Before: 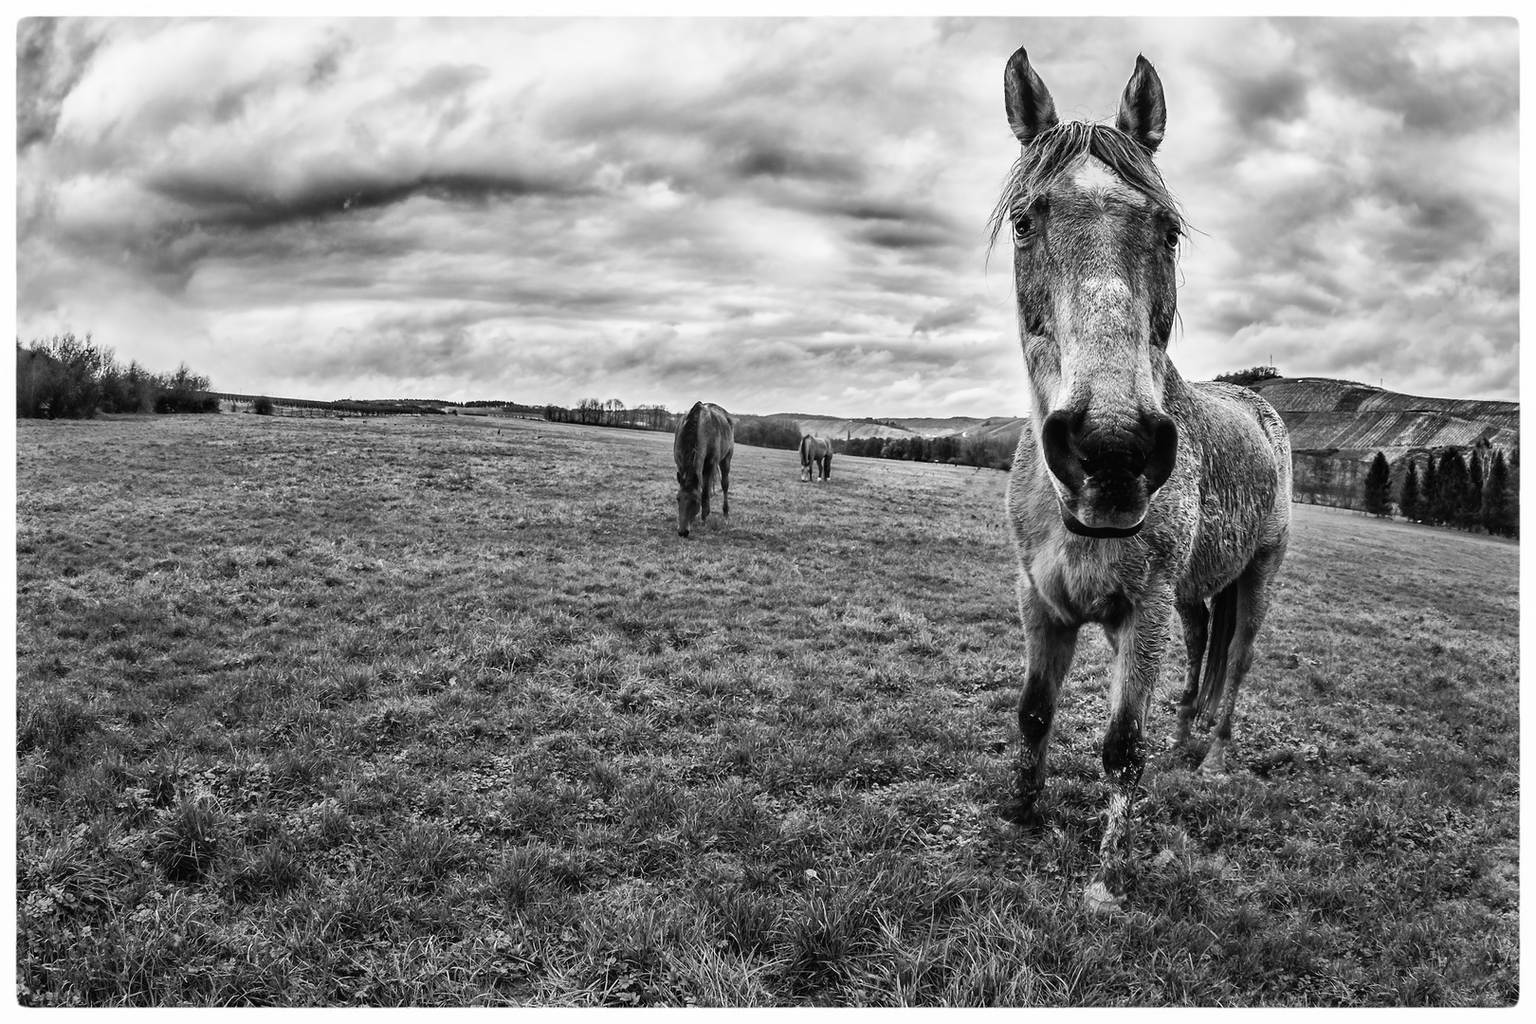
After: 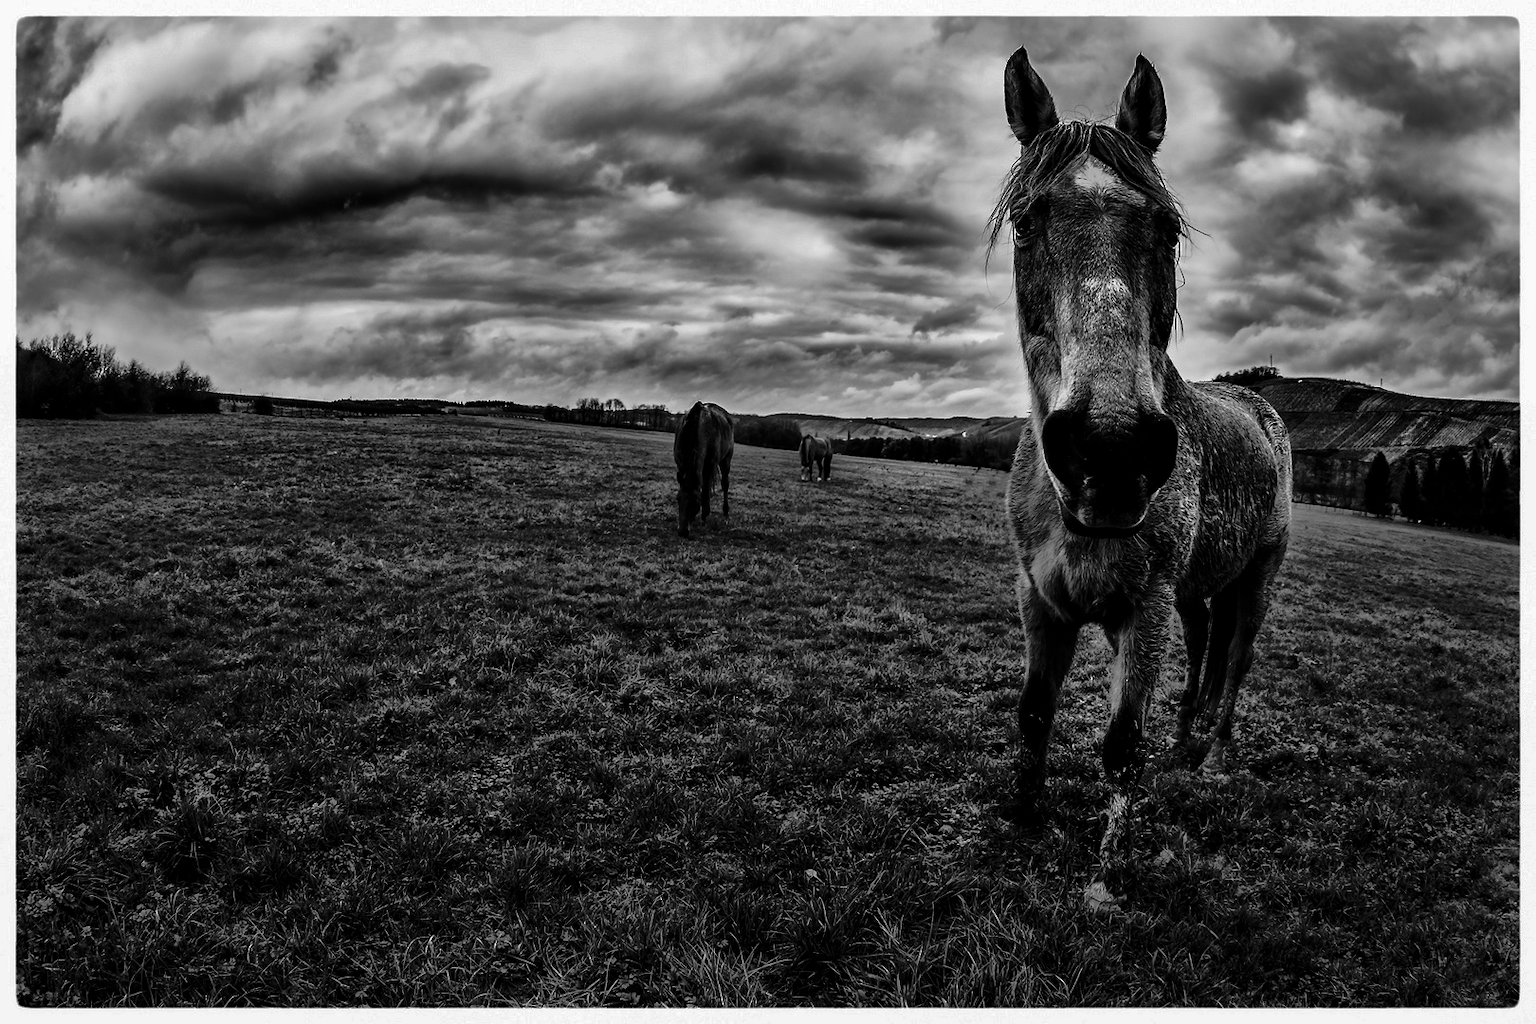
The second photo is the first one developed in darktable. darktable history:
contrast brightness saturation: brightness -1, saturation 1
shadows and highlights: on, module defaults
